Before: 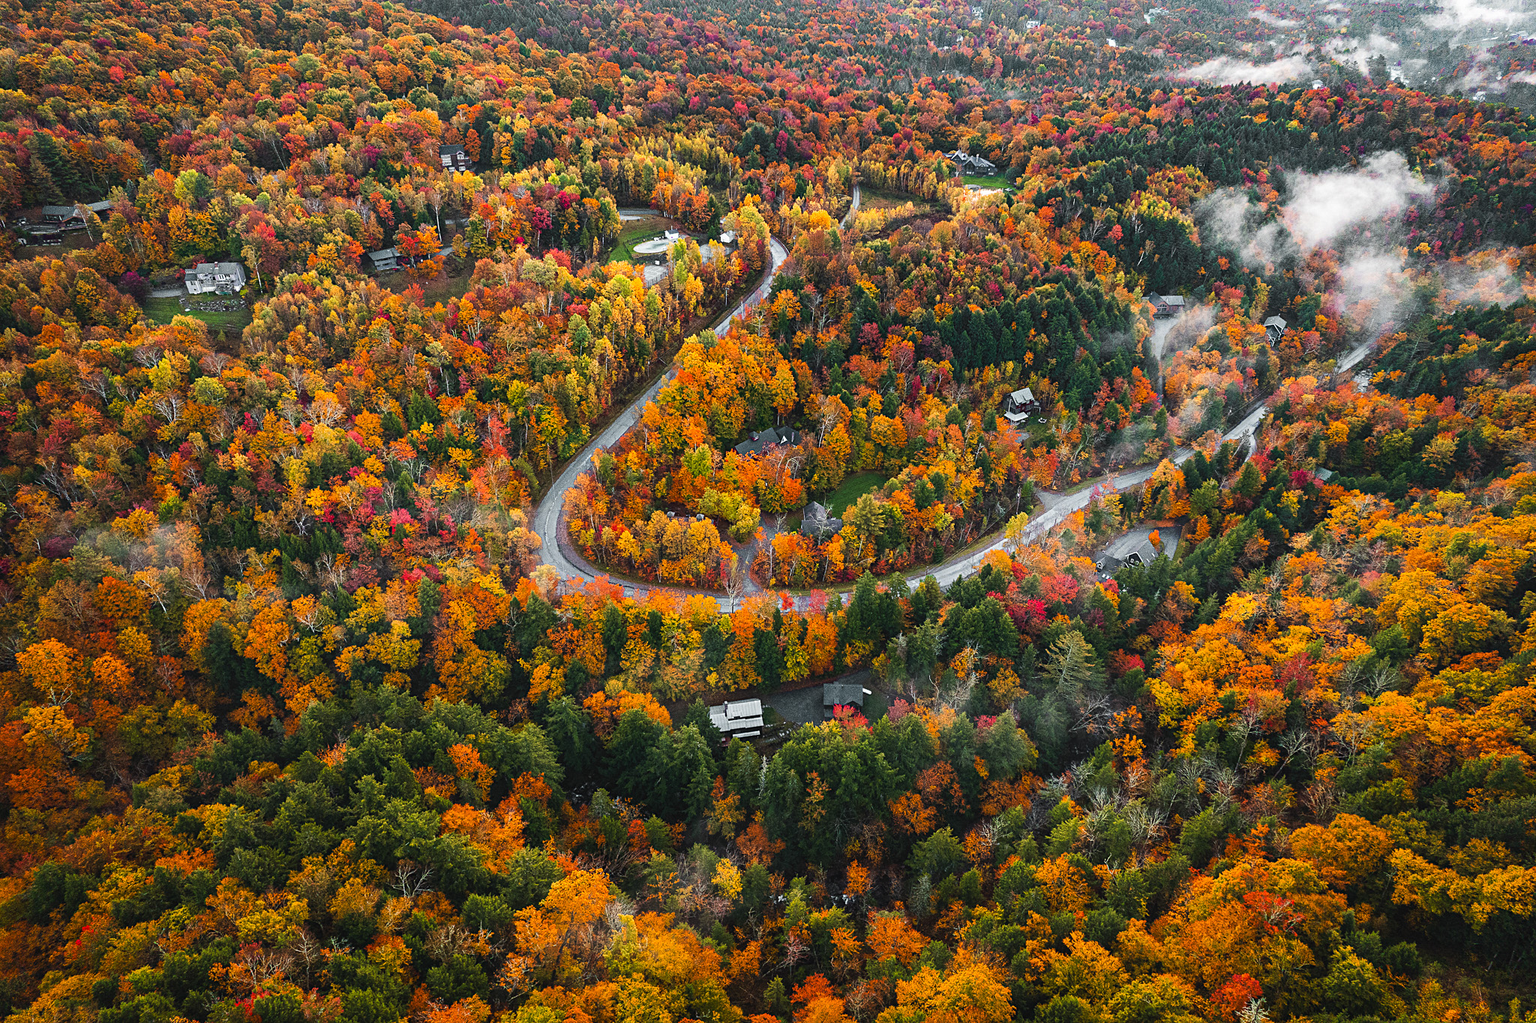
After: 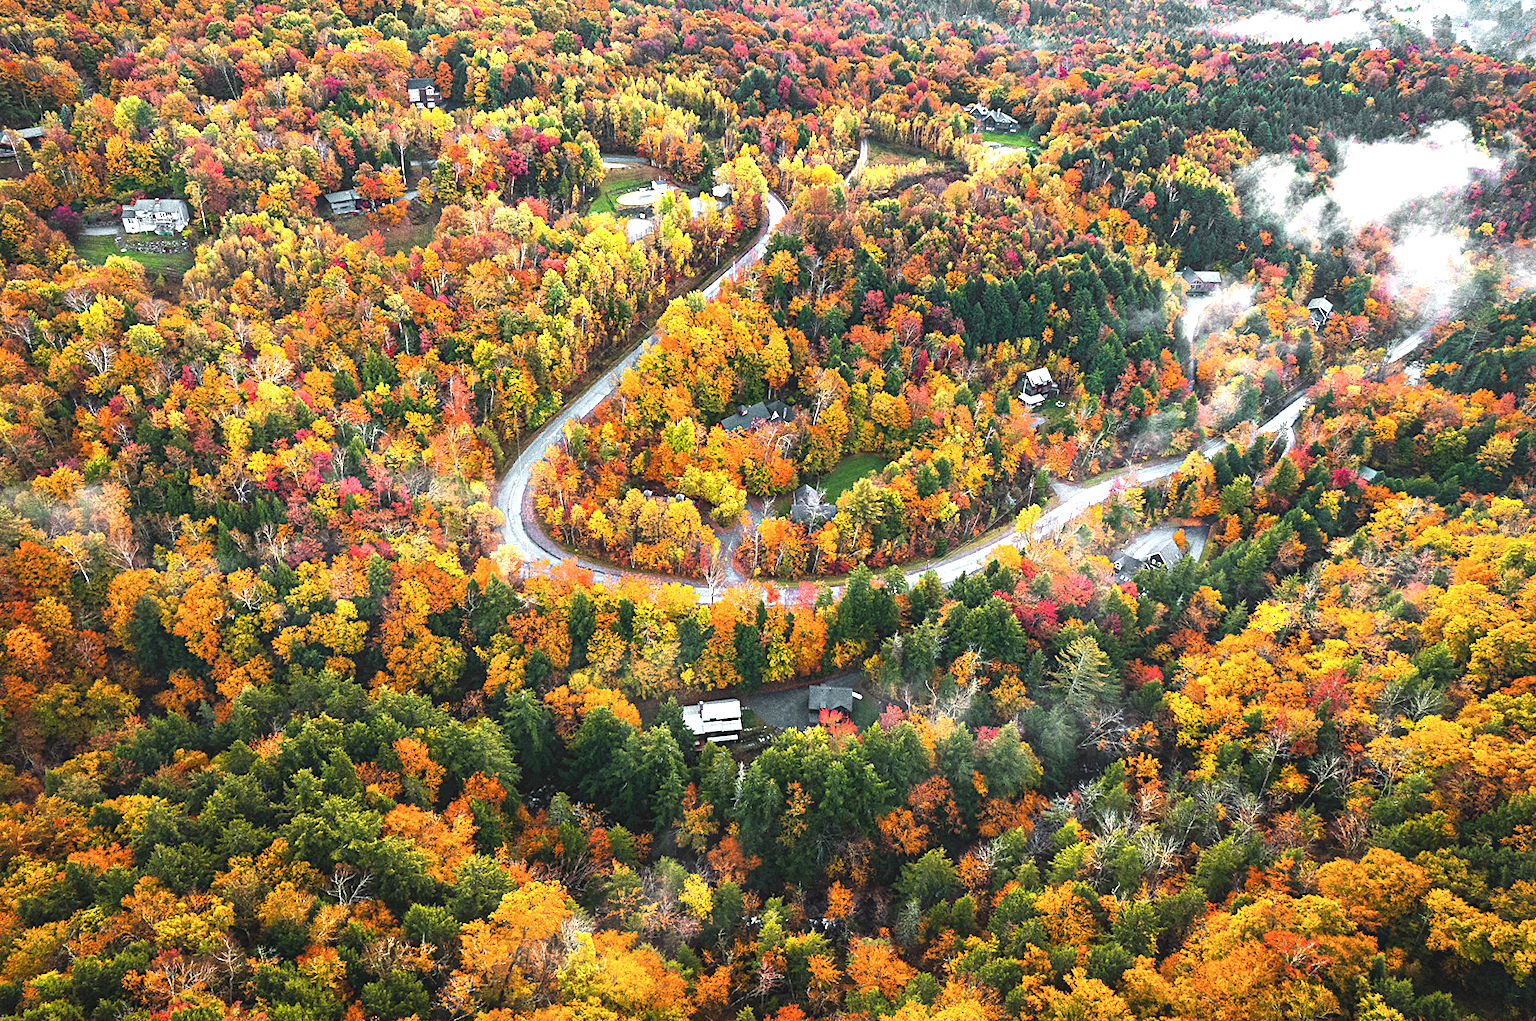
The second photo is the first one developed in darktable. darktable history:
exposure: black level correction 0.001, exposure 1.128 EV, compensate highlight preservation false
crop and rotate: angle -1.96°, left 3.116%, top 3.934%, right 1.423%, bottom 0.754%
color zones: curves: ch1 [(0, 0.469) (0.01, 0.469) (0.12, 0.446) (0.248, 0.469) (0.5, 0.5) (0.748, 0.5) (0.99, 0.469) (1, 0.469)]
